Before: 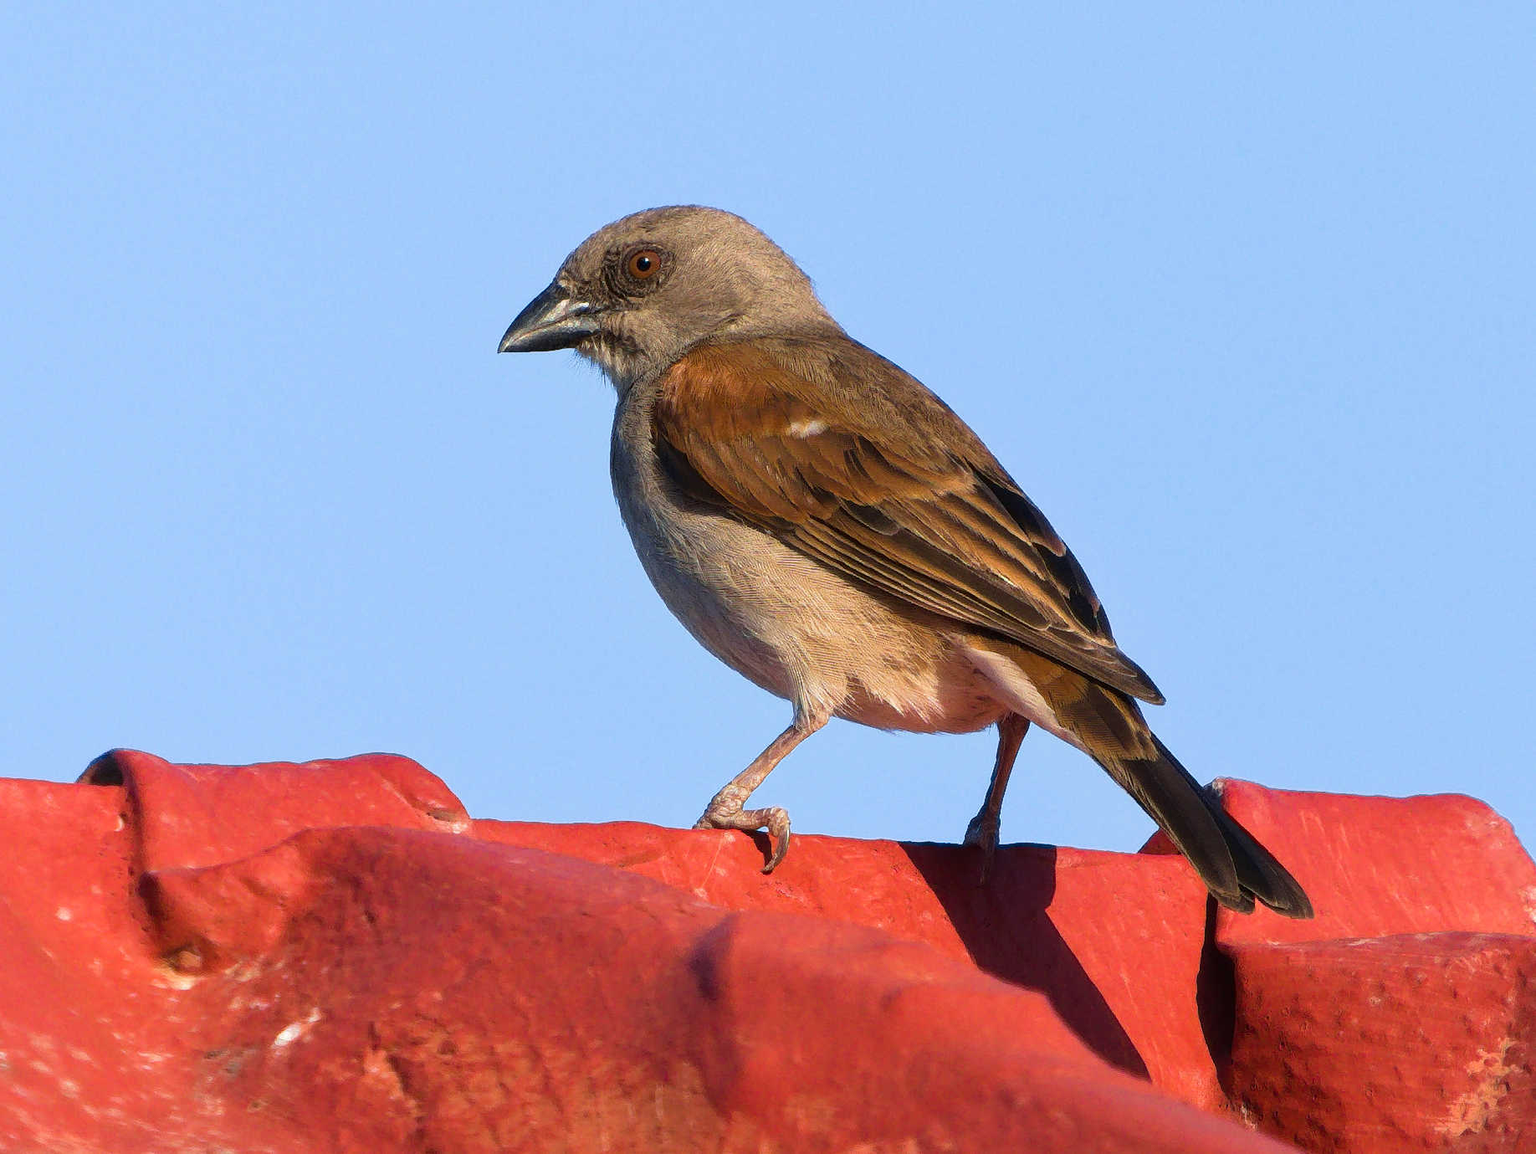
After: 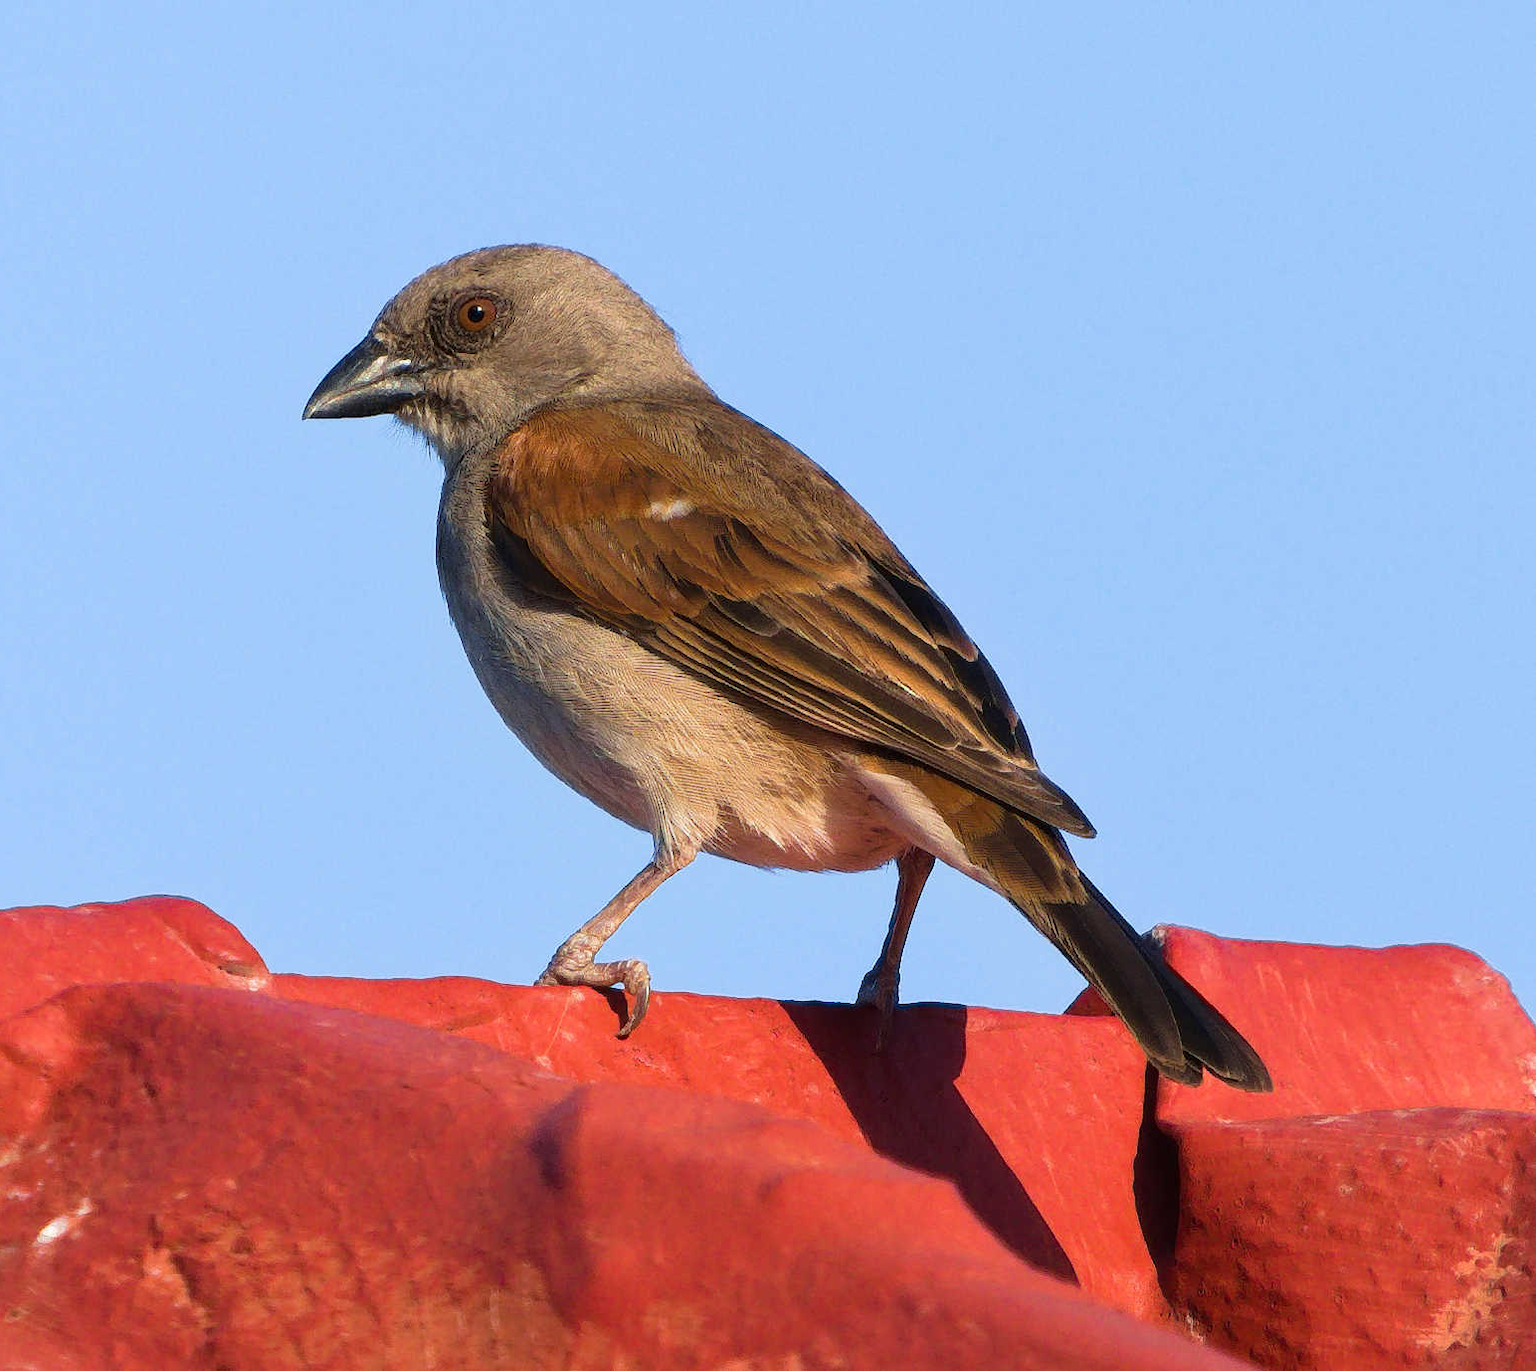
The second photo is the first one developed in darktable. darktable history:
crop: left 15.861%
